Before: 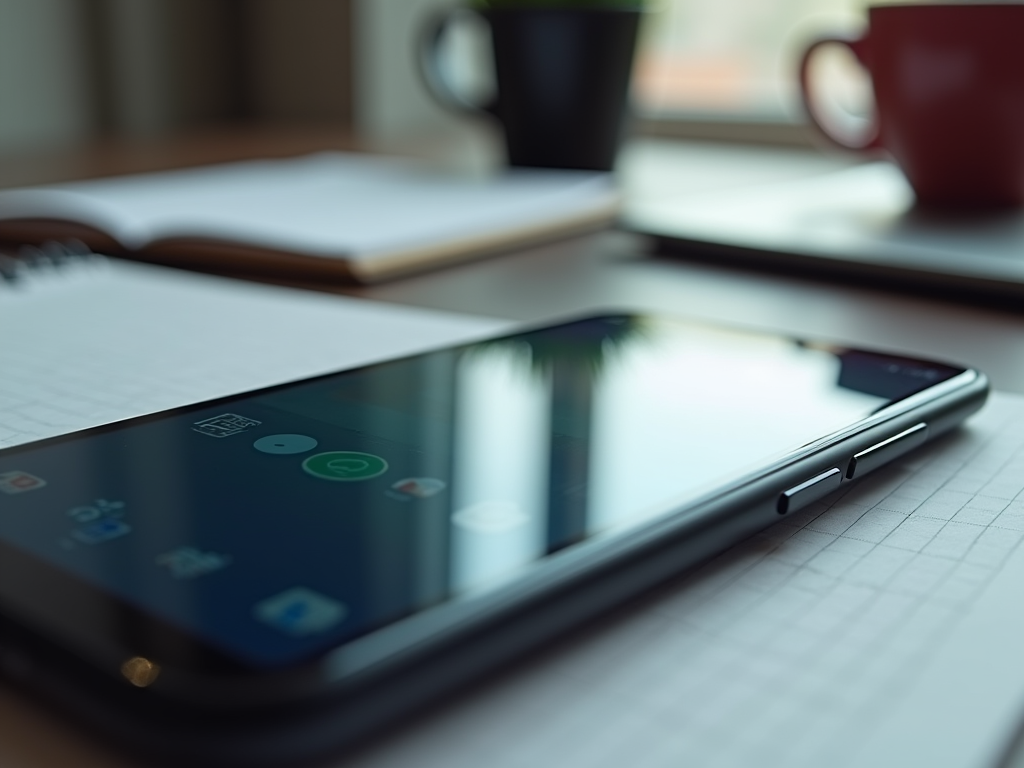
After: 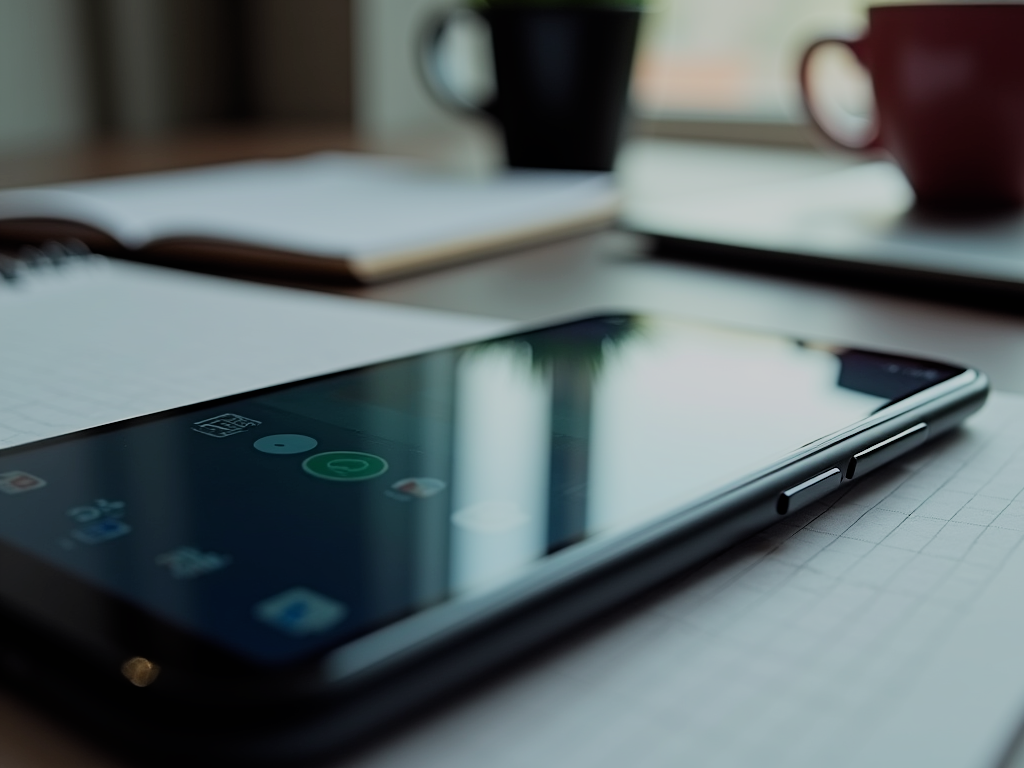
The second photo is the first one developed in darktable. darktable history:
tone equalizer: on, module defaults
filmic rgb: black relative exposure -7.08 EV, white relative exposure 5.37 EV, hardness 3.03
